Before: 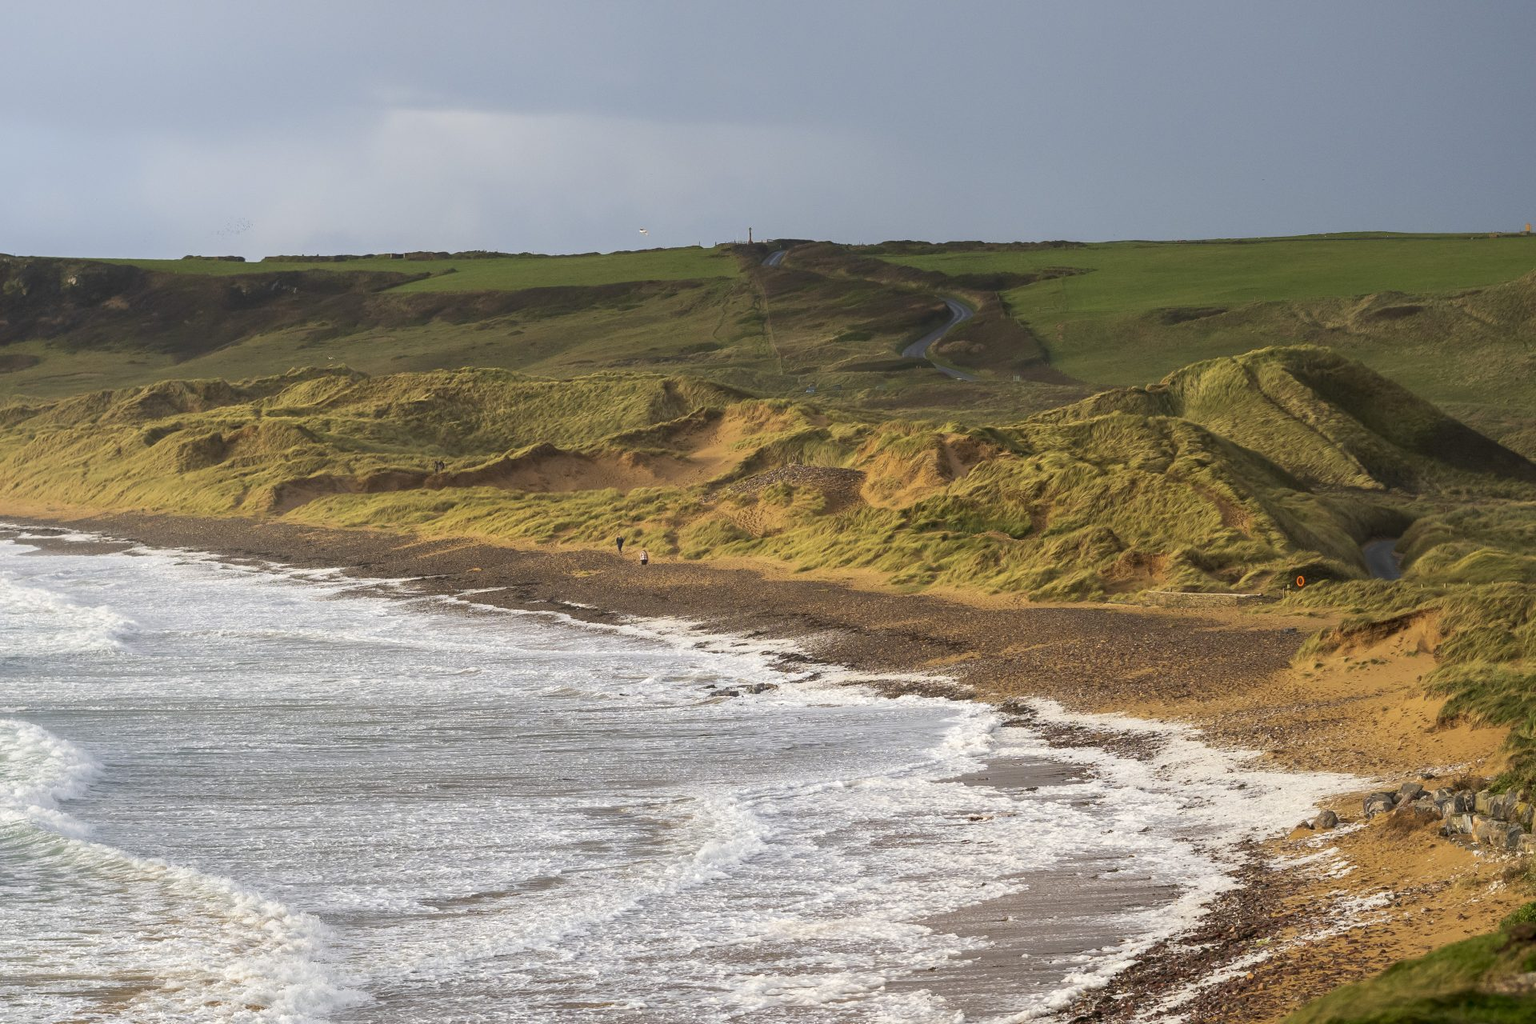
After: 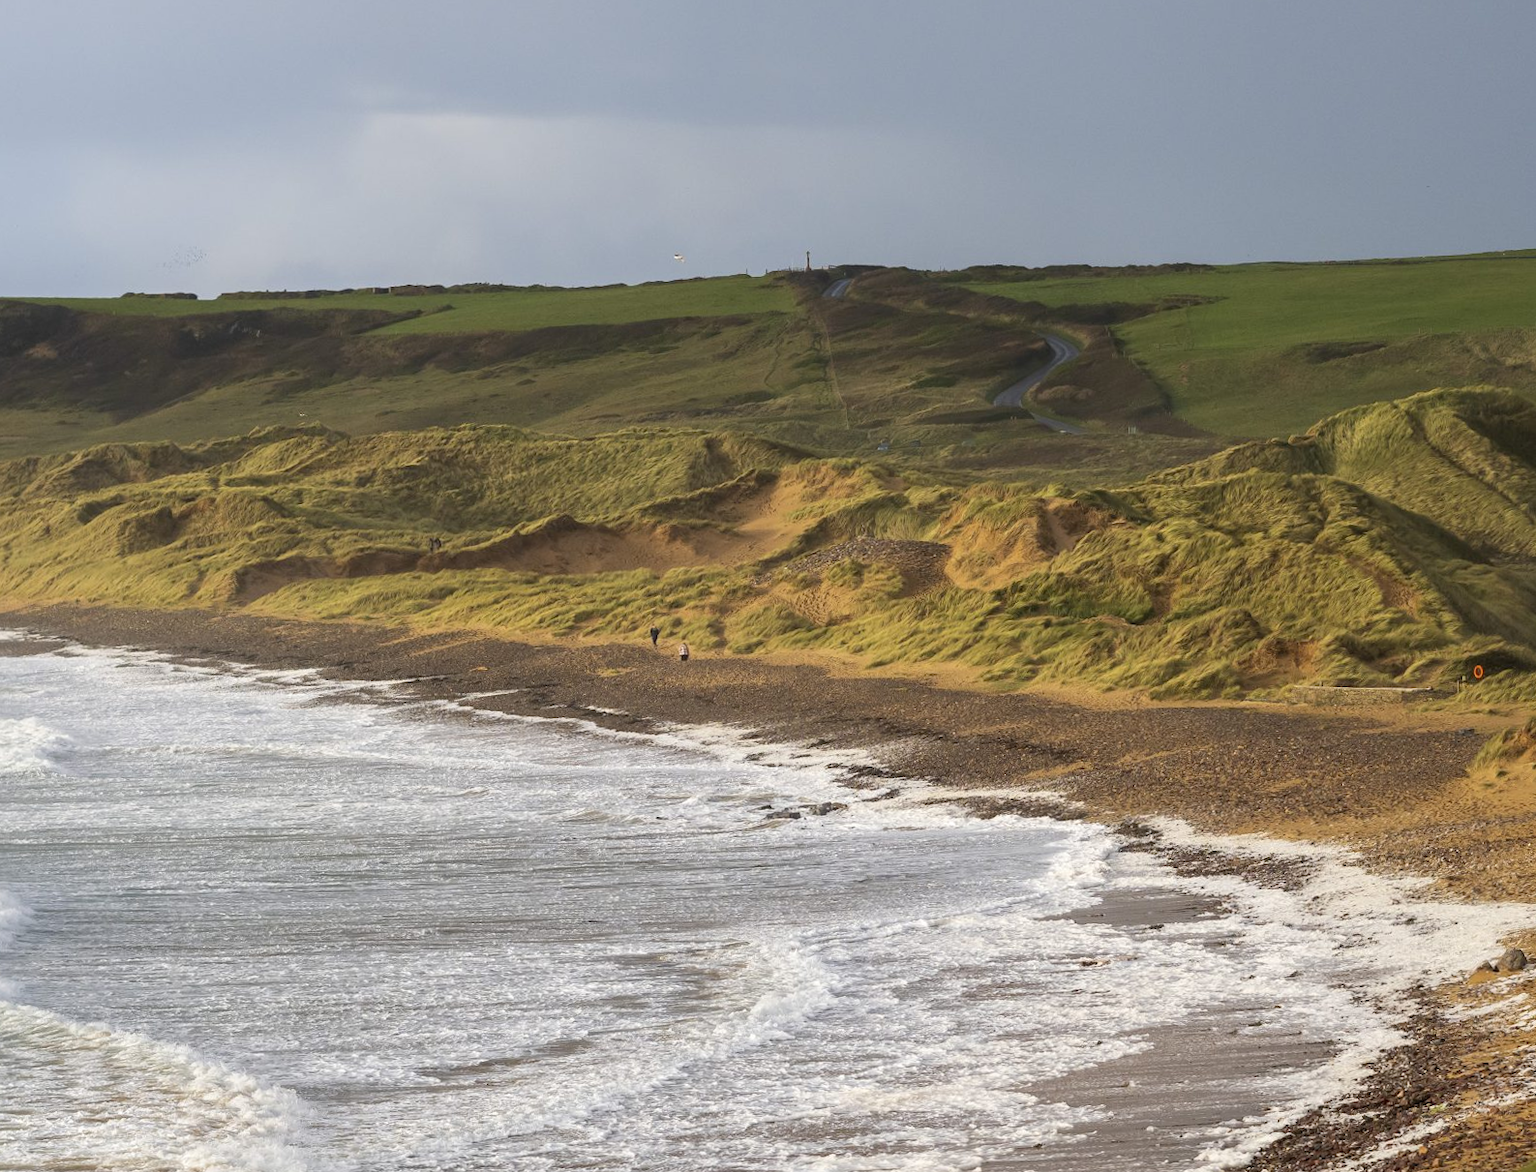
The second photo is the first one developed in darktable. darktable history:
crop and rotate: angle 0.636°, left 4.463%, top 1.168%, right 11.485%, bottom 2.576%
